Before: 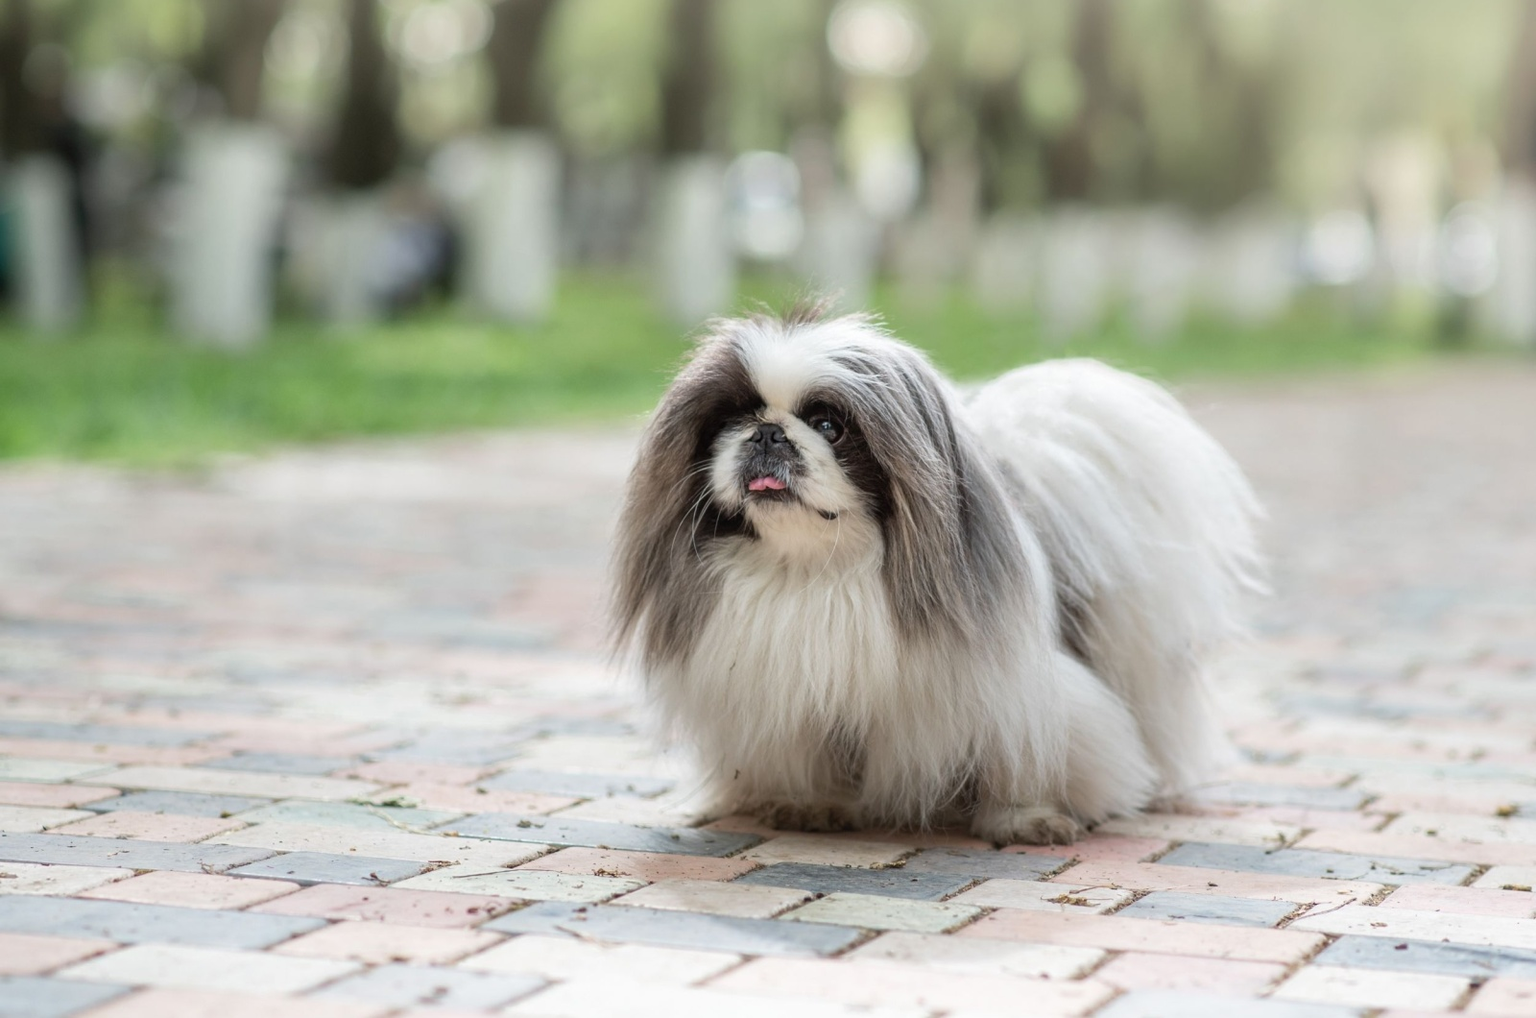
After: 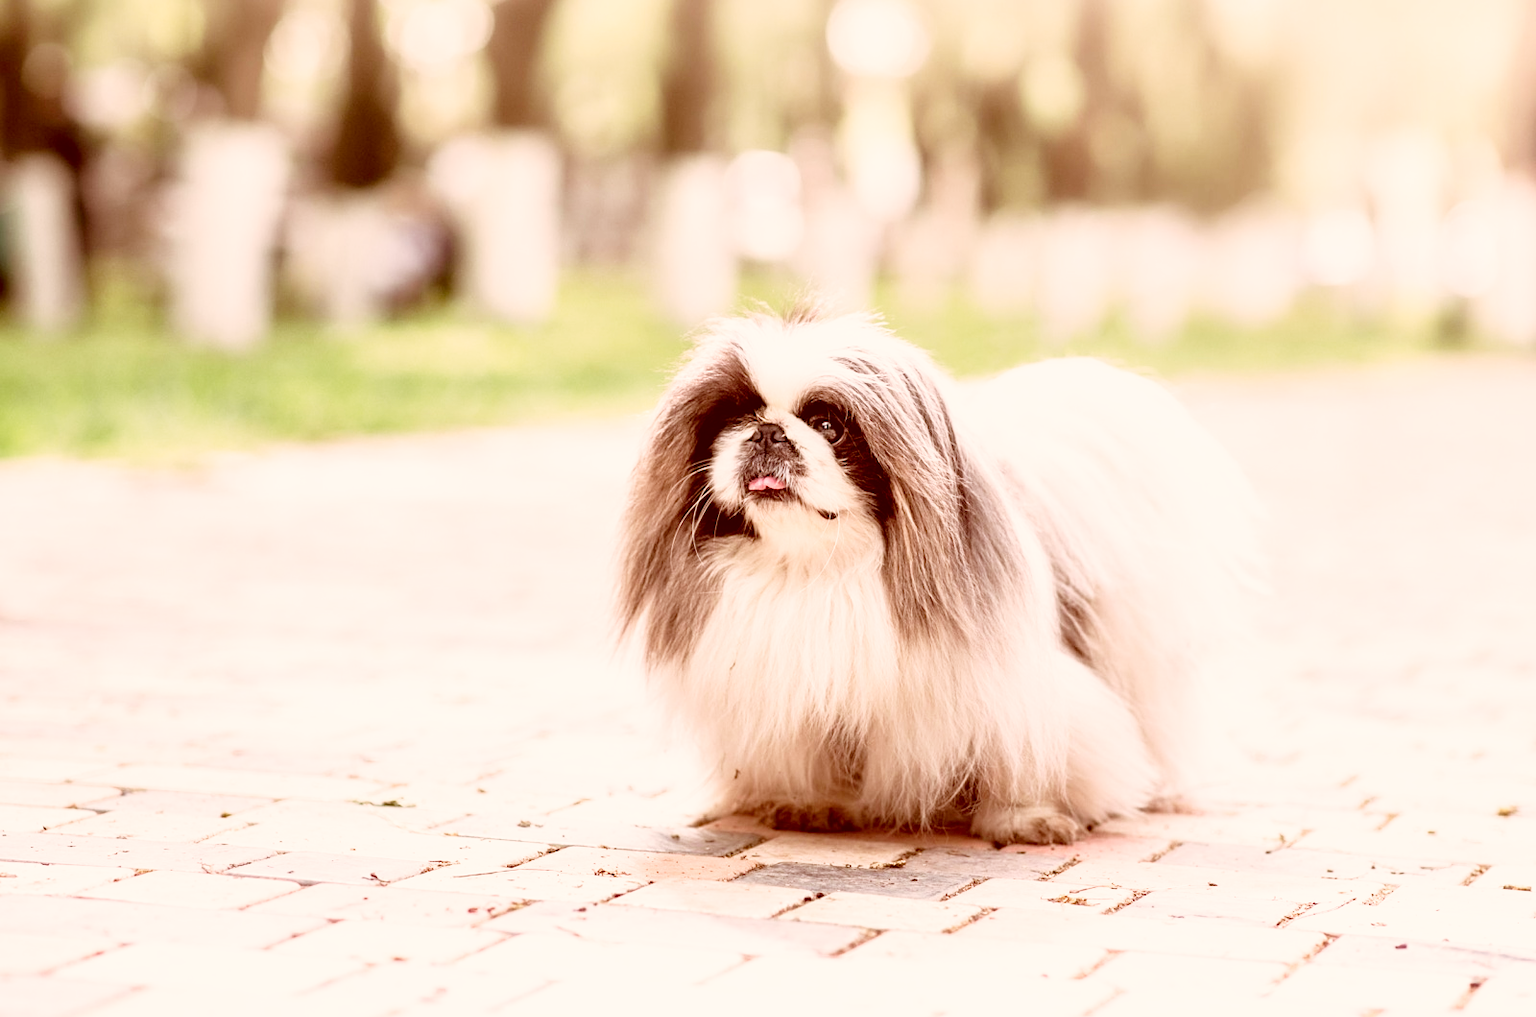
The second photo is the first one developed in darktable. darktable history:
sharpen: amount 0.205
base curve: curves: ch0 [(0, 0) (0.012, 0.01) (0.073, 0.168) (0.31, 0.711) (0.645, 0.957) (1, 1)], preserve colors none
color correction: highlights a* 9.34, highlights b* 8.9, shadows a* 39.66, shadows b* 39.93, saturation 0.809
